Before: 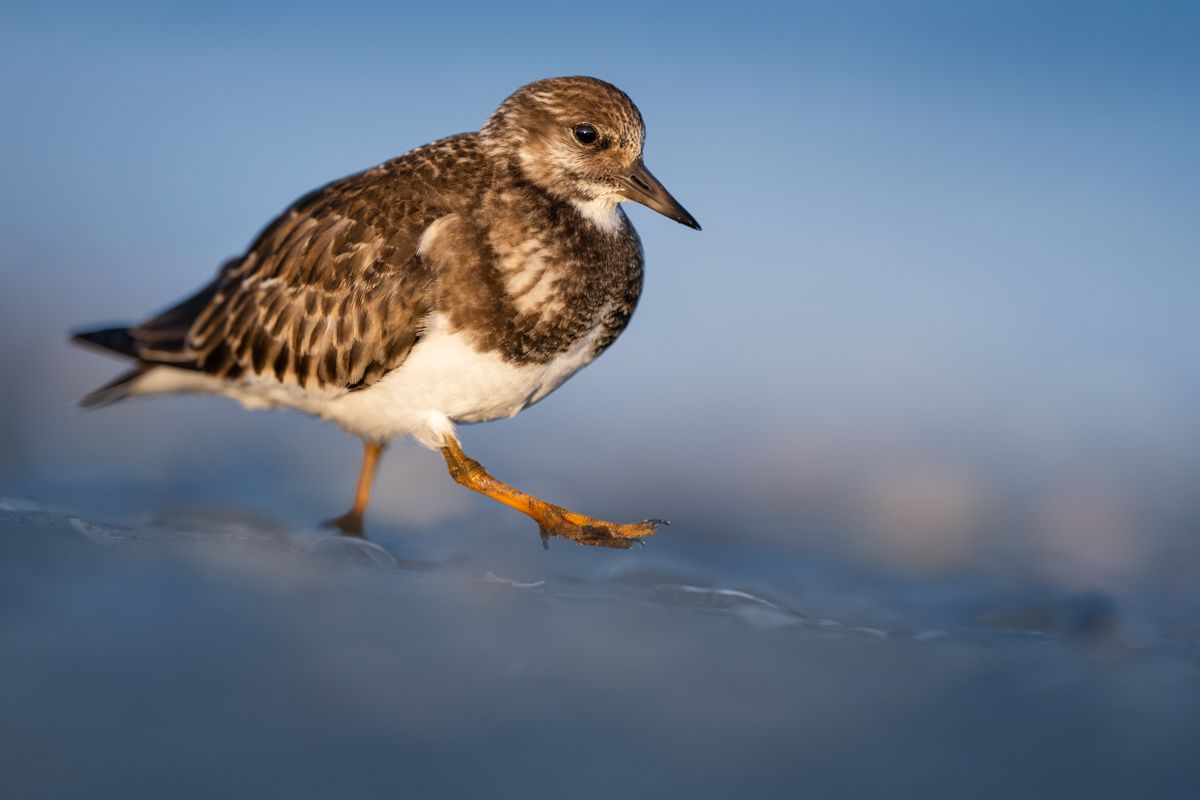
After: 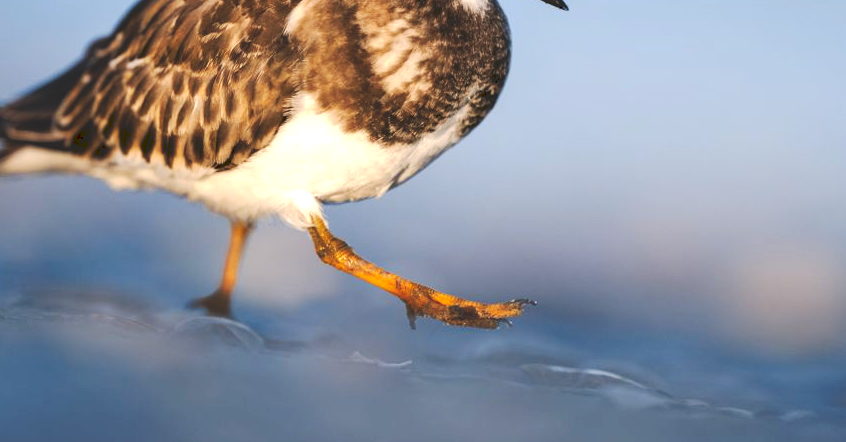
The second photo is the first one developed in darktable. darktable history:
crop: left 11.123%, top 27.61%, right 18.3%, bottom 17.034%
exposure: black level correction 0.001, exposure 0.5 EV, compensate exposure bias true, compensate highlight preservation false
tone curve: curves: ch0 [(0, 0) (0.003, 0.156) (0.011, 0.156) (0.025, 0.157) (0.044, 0.164) (0.069, 0.172) (0.1, 0.181) (0.136, 0.191) (0.177, 0.214) (0.224, 0.245) (0.277, 0.285) (0.335, 0.333) (0.399, 0.387) (0.468, 0.471) (0.543, 0.556) (0.623, 0.648) (0.709, 0.734) (0.801, 0.809) (0.898, 0.891) (1, 1)], preserve colors none
